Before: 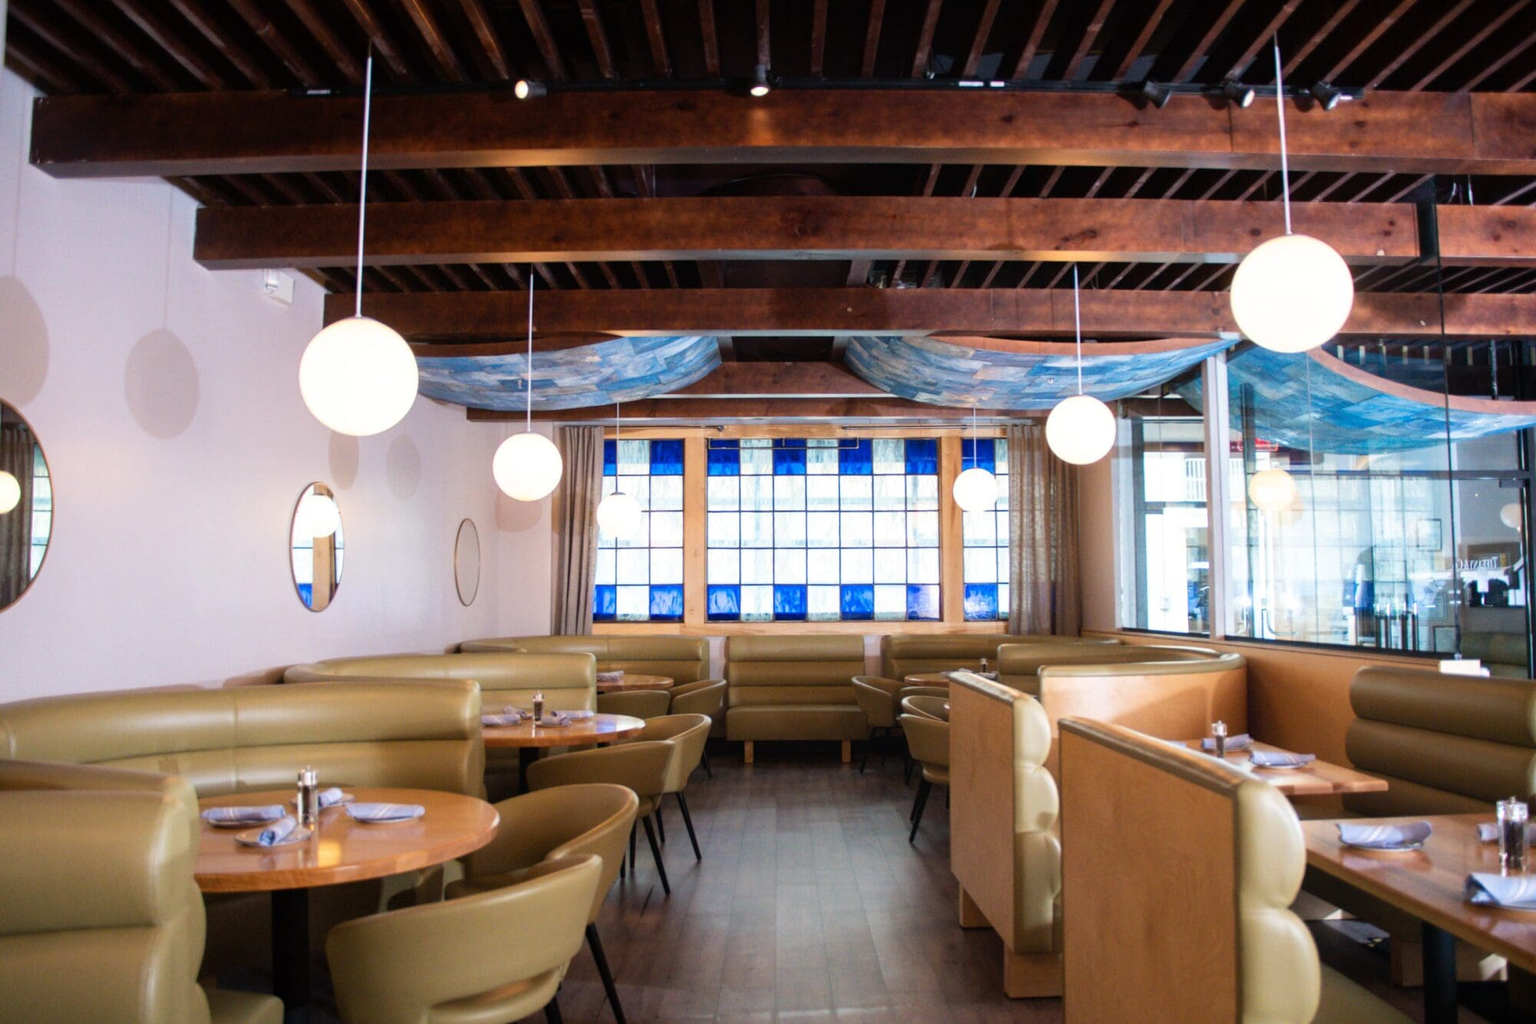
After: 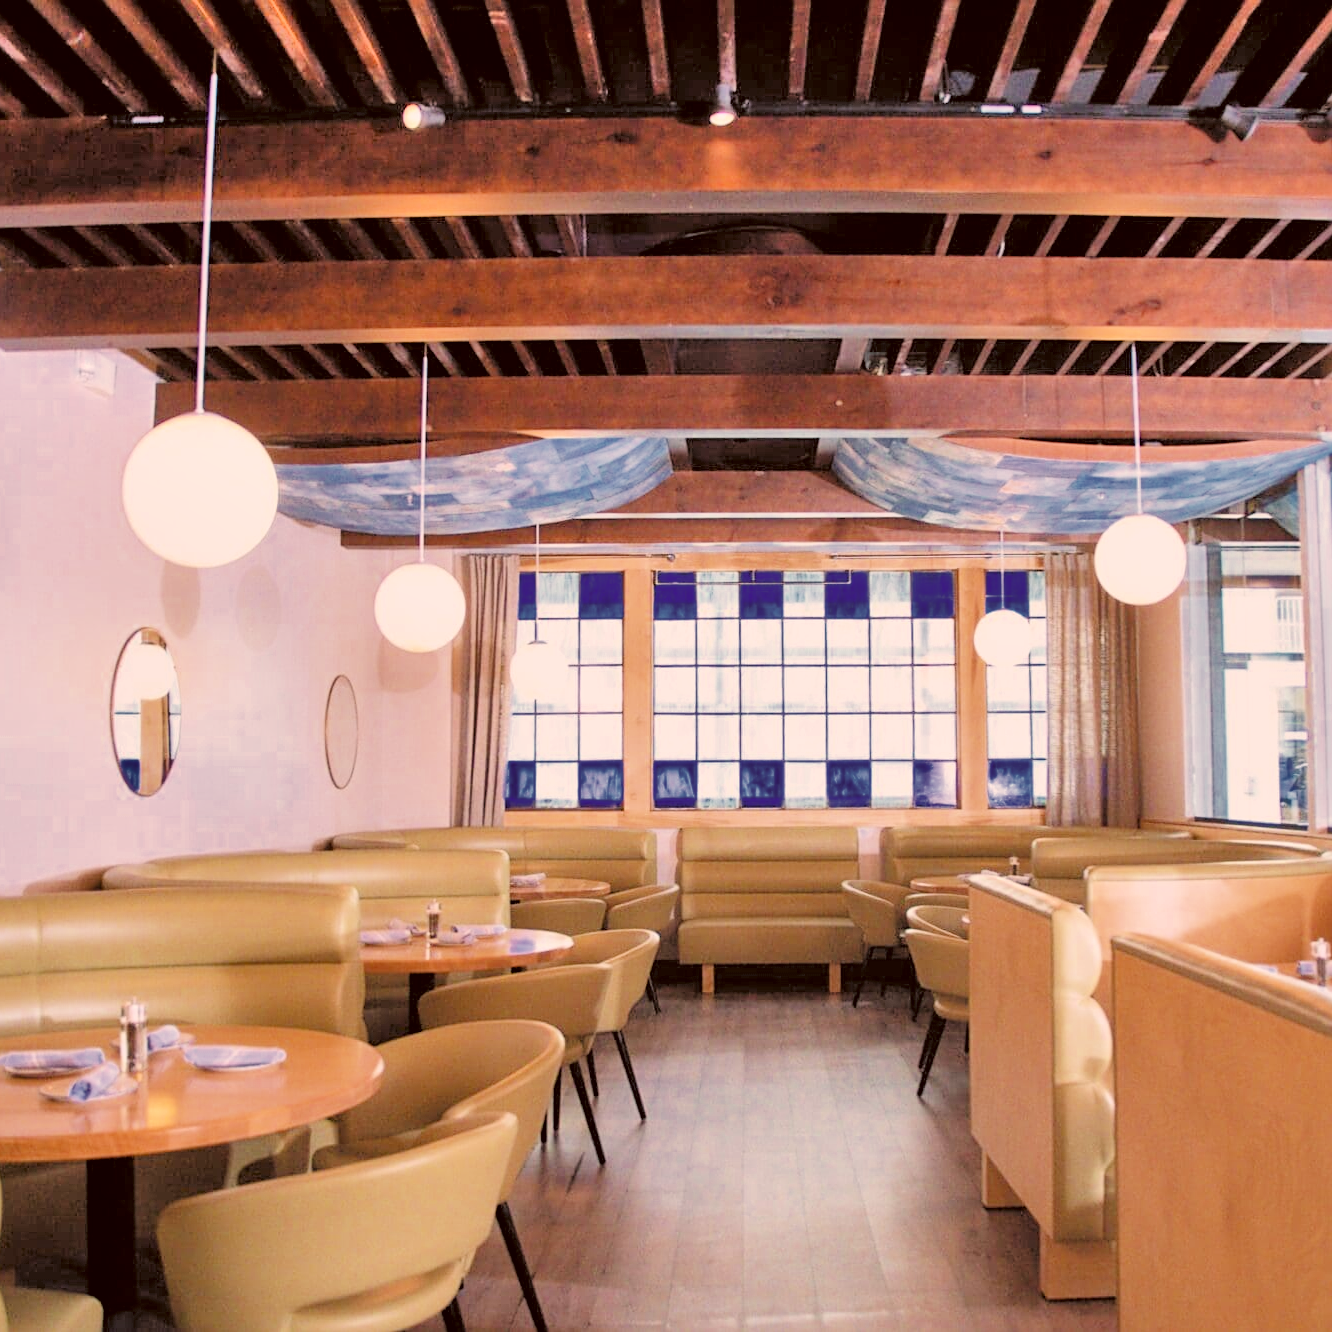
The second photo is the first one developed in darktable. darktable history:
crop and rotate: left 13.355%, right 20.017%
filmic rgb: middle gray luminance 3.27%, black relative exposure -6.03 EV, white relative exposure 6.35 EV, dynamic range scaling 22.27%, target black luminance 0%, hardness 2.33, latitude 45.87%, contrast 0.788, highlights saturation mix 99.07%, shadows ↔ highlights balance 0.165%
exposure: exposure 2.205 EV, compensate highlight preservation false
shadows and highlights: low approximation 0.01, soften with gaussian
color correction: highlights a* 10.2, highlights b* 9.67, shadows a* 7.87, shadows b* 8.46, saturation 0.801
sharpen: on, module defaults
